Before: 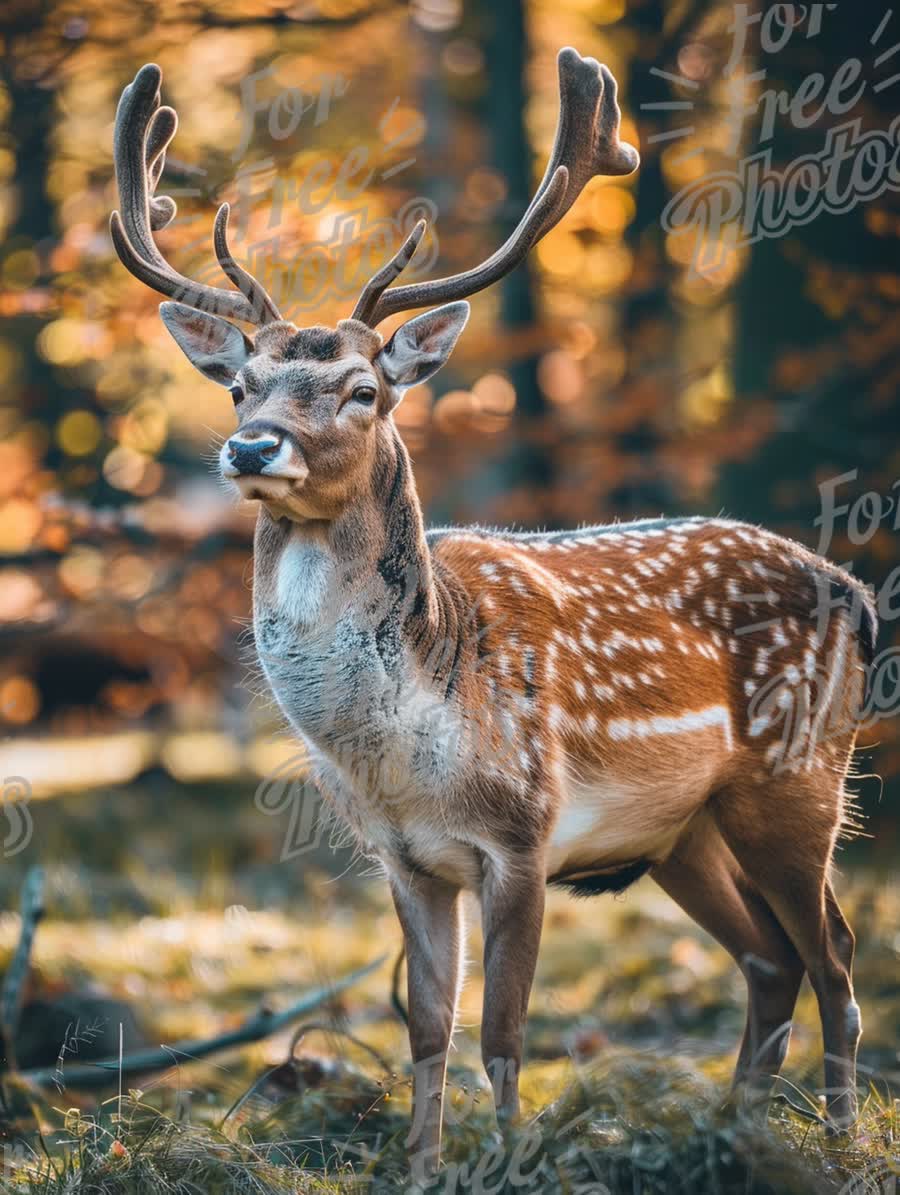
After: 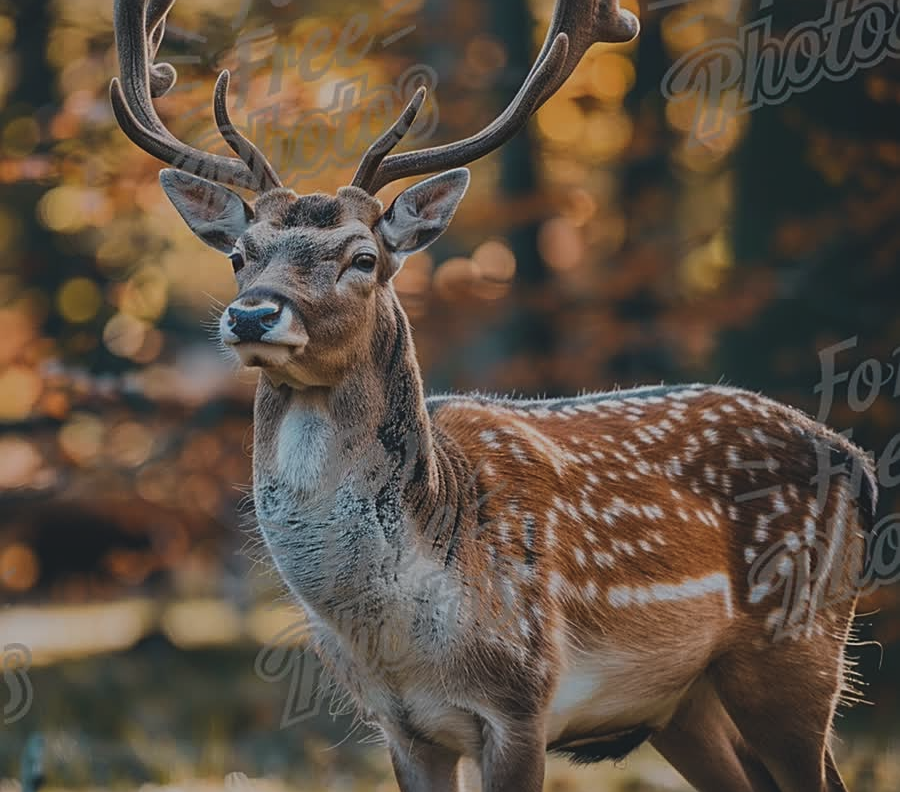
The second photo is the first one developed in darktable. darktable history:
exposure: black level correction -0.016, exposure -1.02 EV, compensate exposure bias true, compensate highlight preservation false
crop: top 11.164%, bottom 22.502%
sharpen: amount 0.535
